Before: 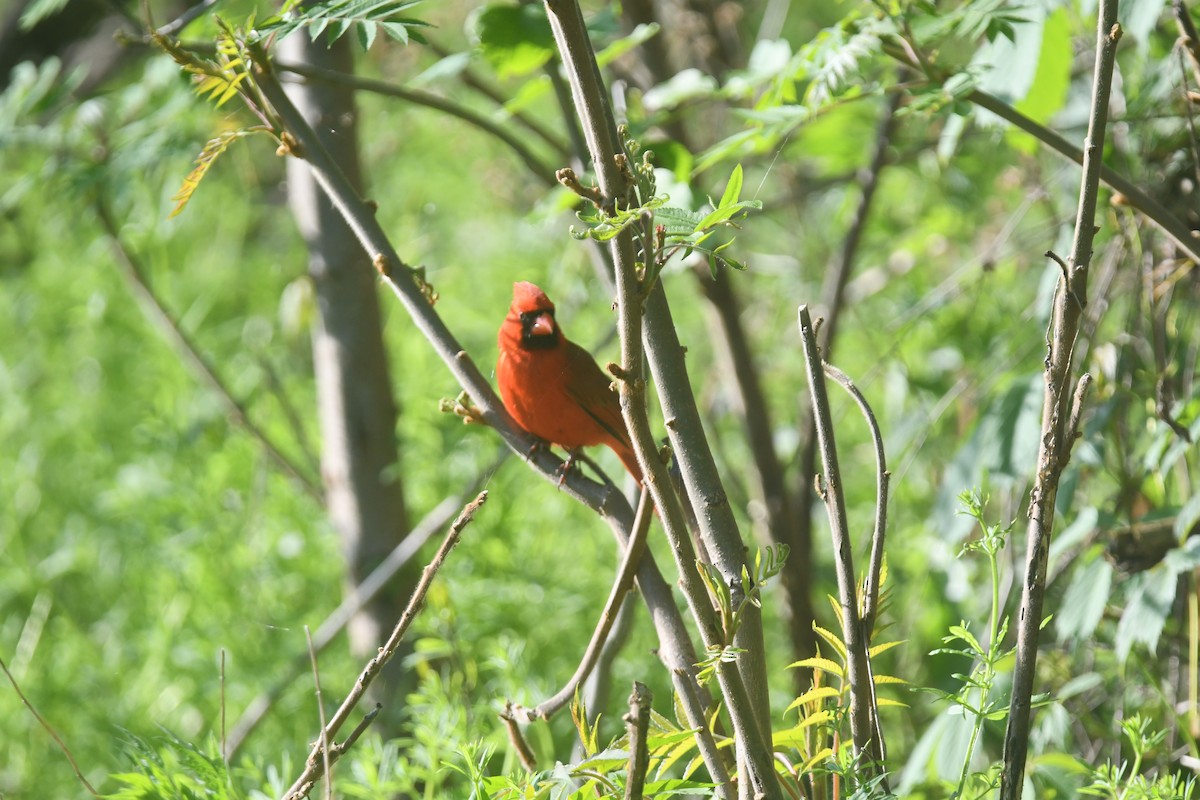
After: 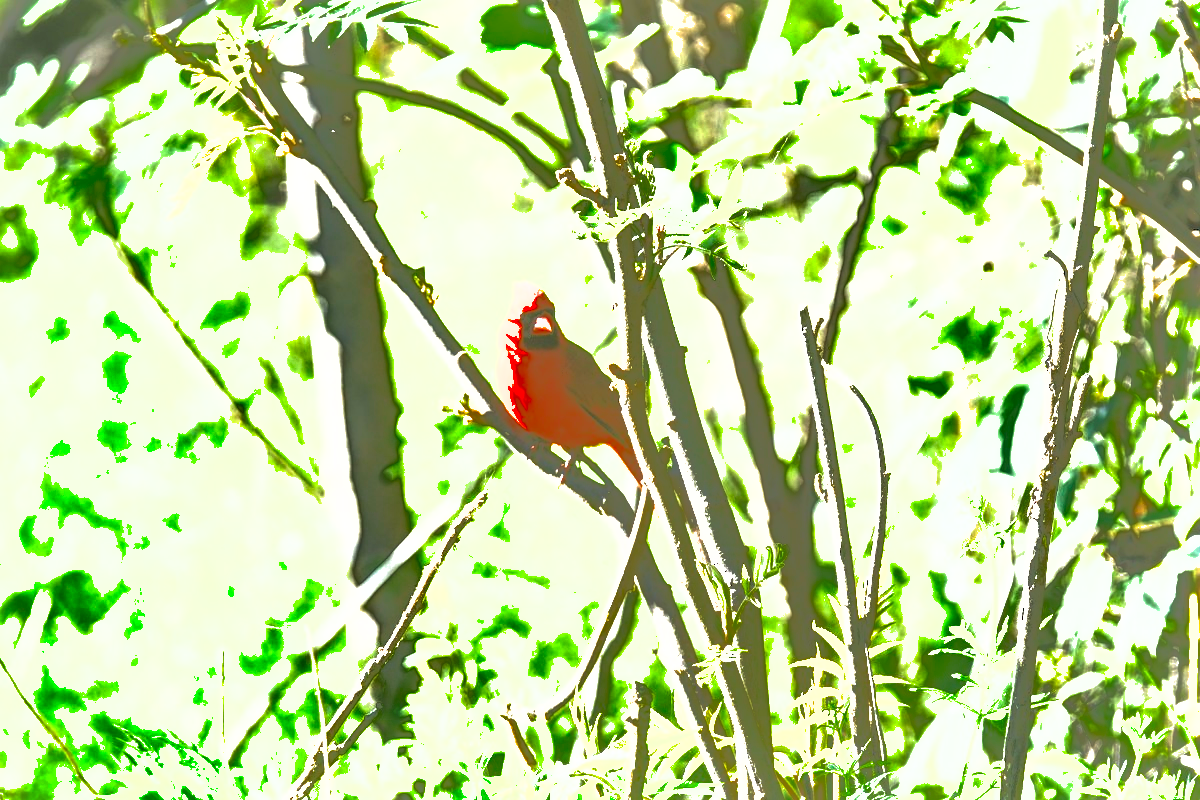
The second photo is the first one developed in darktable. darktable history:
shadows and highlights: shadows 39.18, highlights -73.88
exposure: black level correction 0, exposure 1.744 EV, compensate highlight preservation false
